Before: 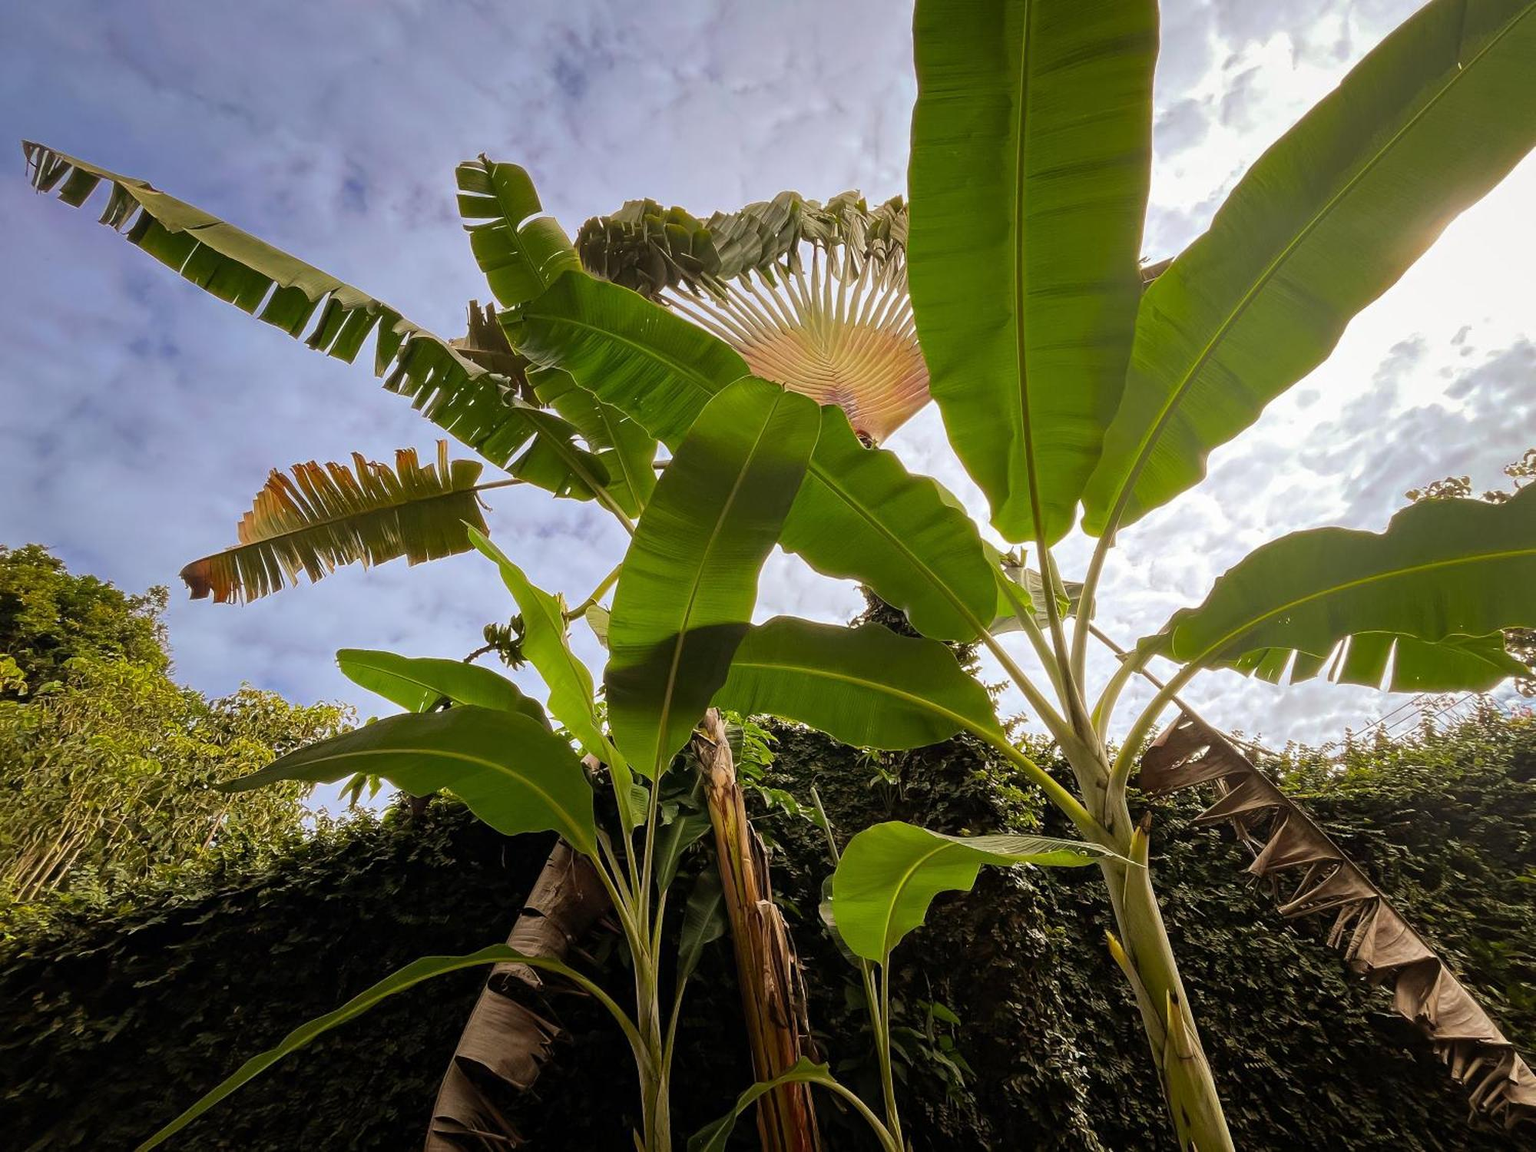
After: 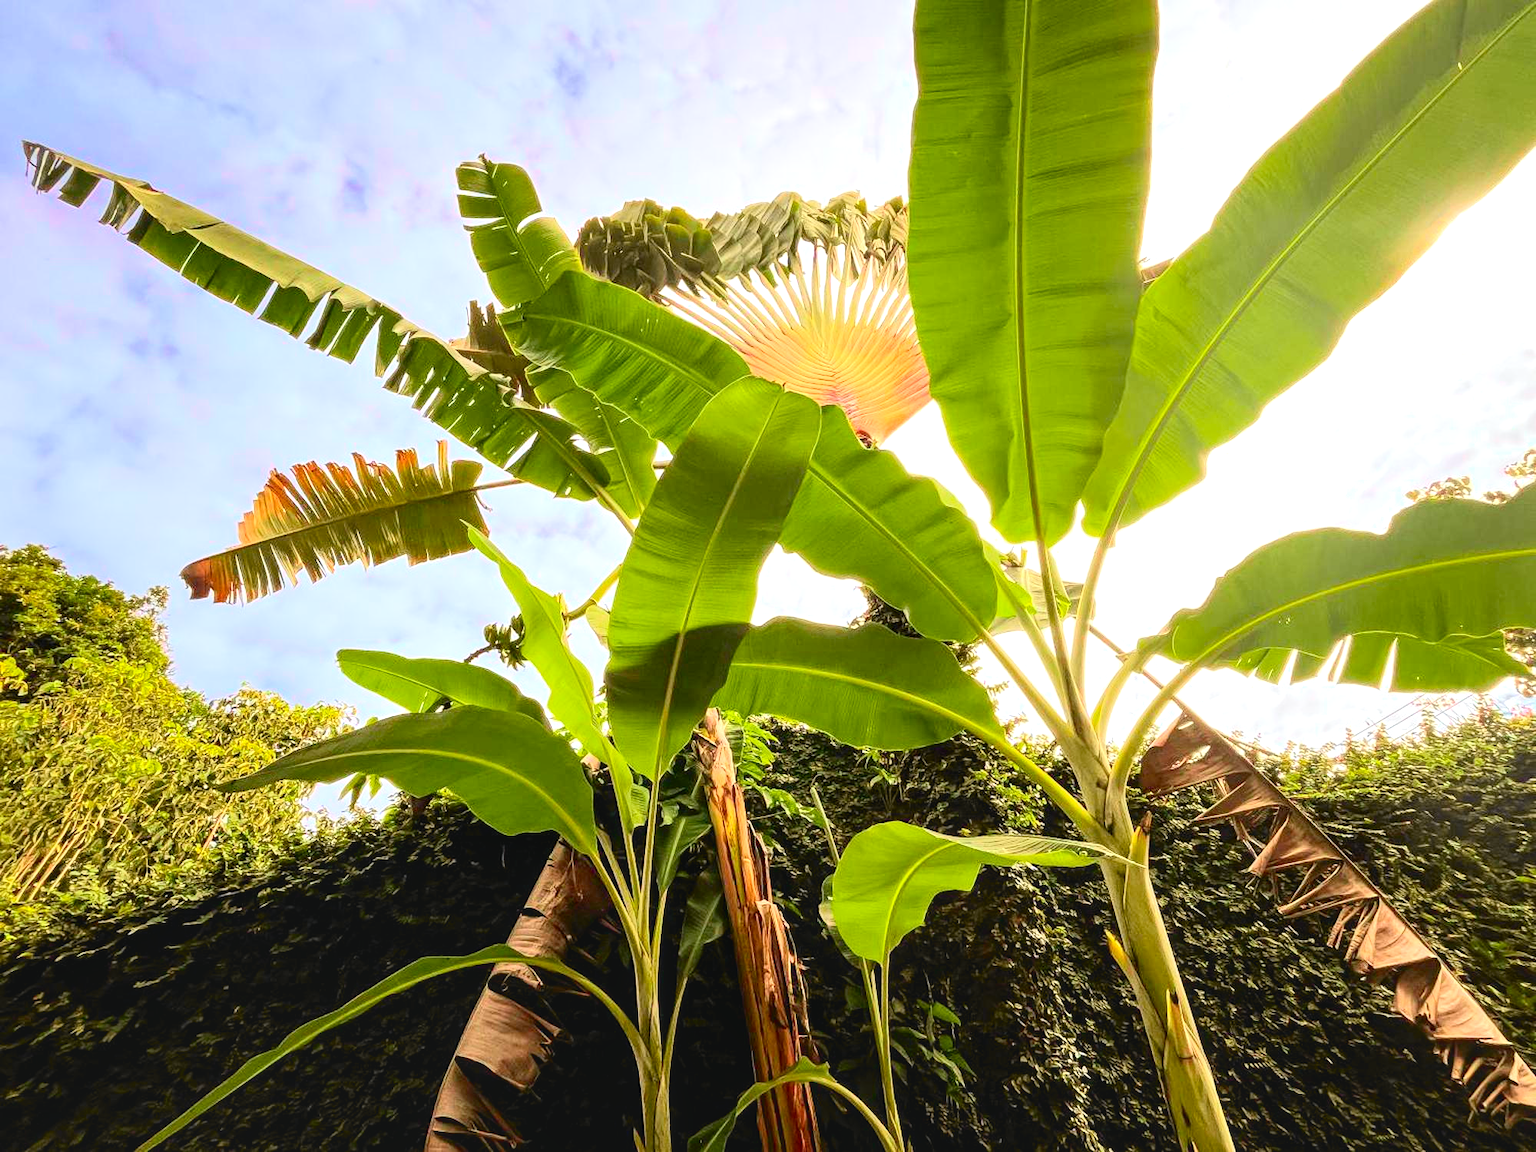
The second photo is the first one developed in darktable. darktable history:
exposure: black level correction 0.001, exposure 1.116 EV, compensate highlight preservation false
tone curve: curves: ch0 [(0, 0) (0.131, 0.116) (0.316, 0.345) (0.501, 0.584) (0.629, 0.732) (0.812, 0.888) (1, 0.974)]; ch1 [(0, 0) (0.366, 0.367) (0.475, 0.462) (0.494, 0.496) (0.504, 0.499) (0.553, 0.584) (1, 1)]; ch2 [(0, 0) (0.333, 0.346) (0.375, 0.375) (0.424, 0.43) (0.476, 0.492) (0.502, 0.502) (0.533, 0.556) (0.566, 0.599) (0.614, 0.653) (1, 1)], color space Lab, independent channels, preserve colors none
color balance rgb: global vibrance 20%
local contrast: detail 110%
